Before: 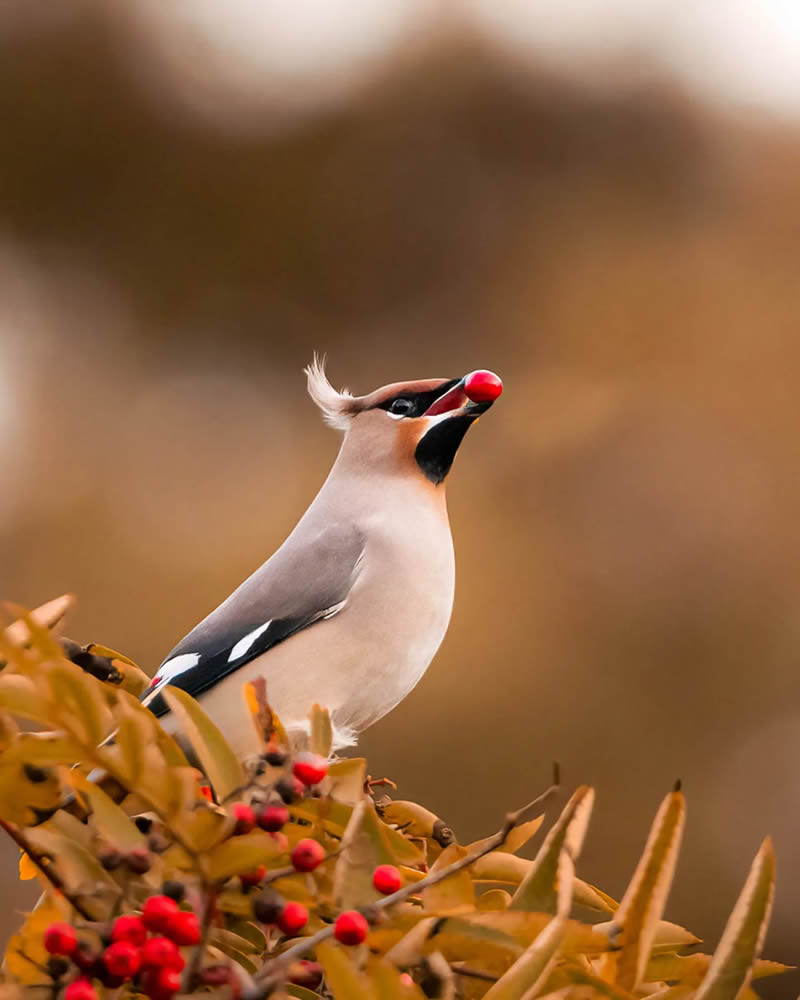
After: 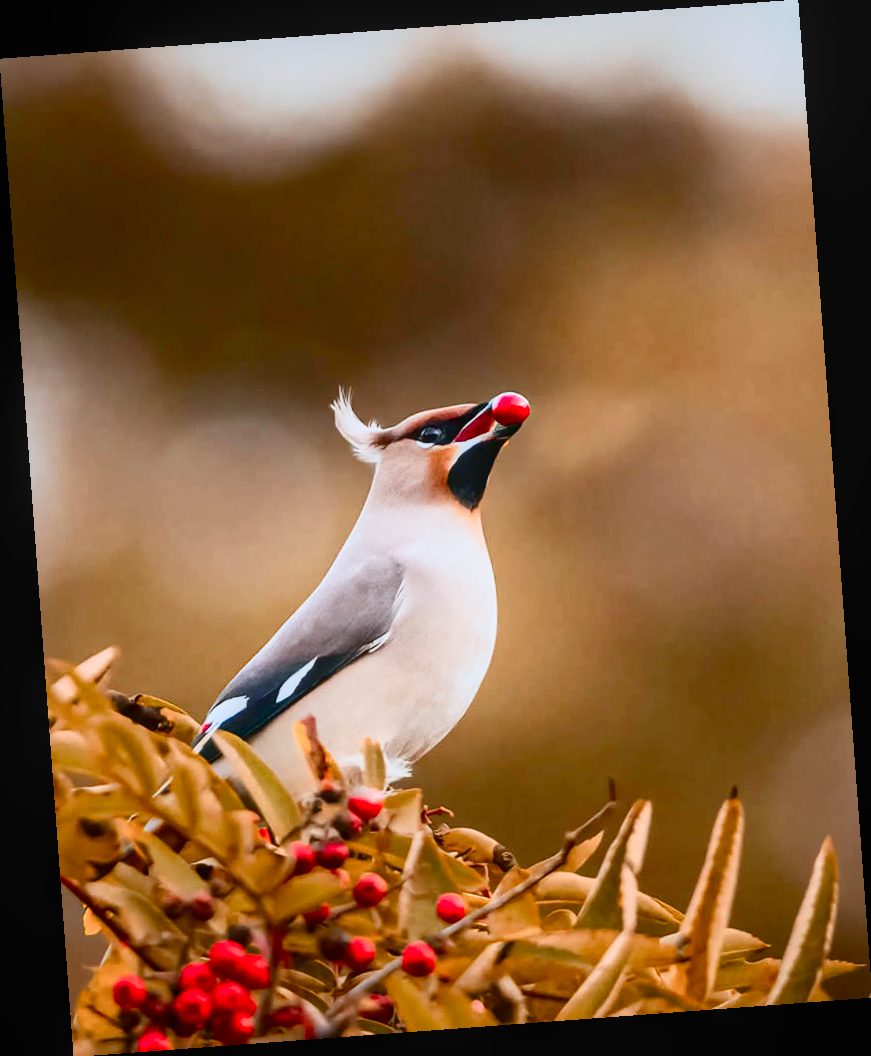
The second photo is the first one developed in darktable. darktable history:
contrast brightness saturation: contrast 0.4, brightness 0.1, saturation 0.21
local contrast: detail 110%
color balance rgb: shadows lift › chroma 1%, shadows lift › hue 113°, highlights gain › chroma 0.2%, highlights gain › hue 333°, perceptual saturation grading › global saturation 20%, perceptual saturation grading › highlights -50%, perceptual saturation grading › shadows 25%, contrast -20%
color calibration: illuminant F (fluorescent), F source F9 (Cool White Deluxe 4150 K) – high CRI, x 0.374, y 0.373, temperature 4158.34 K
shadows and highlights: shadows 0, highlights 40
rotate and perspective: rotation -4.25°, automatic cropping off
